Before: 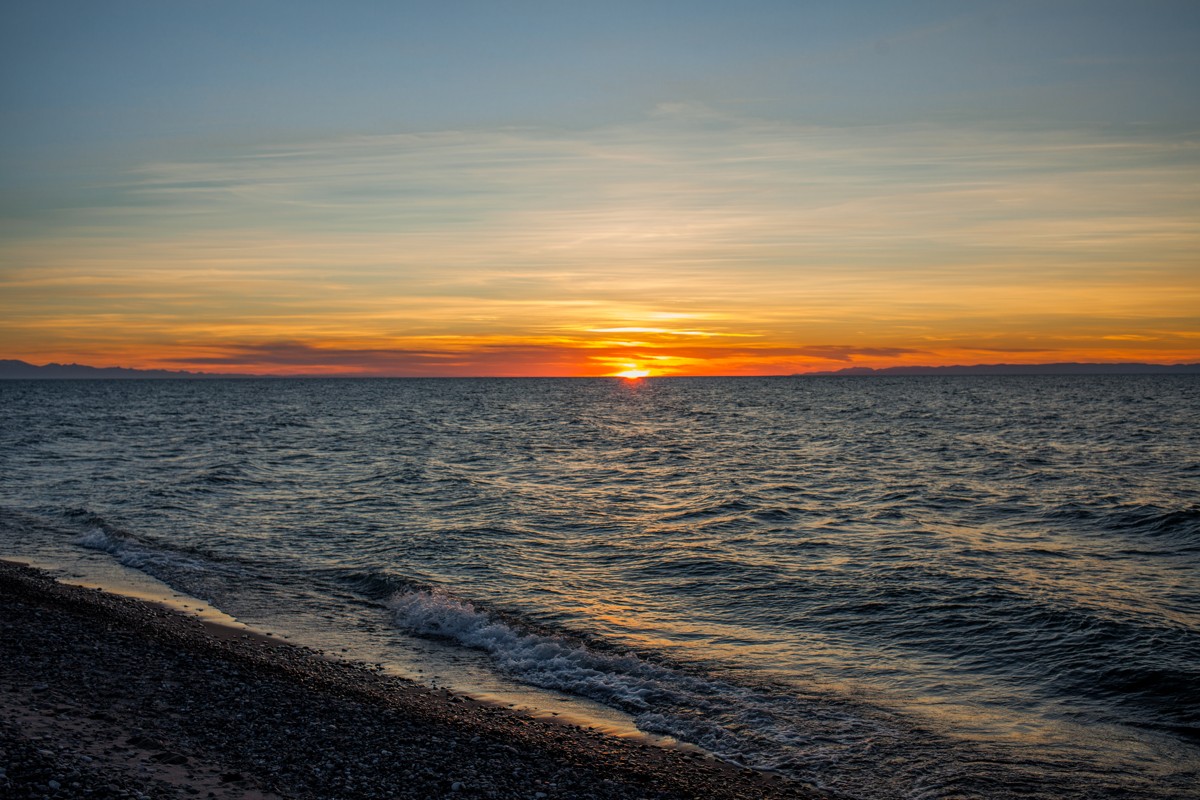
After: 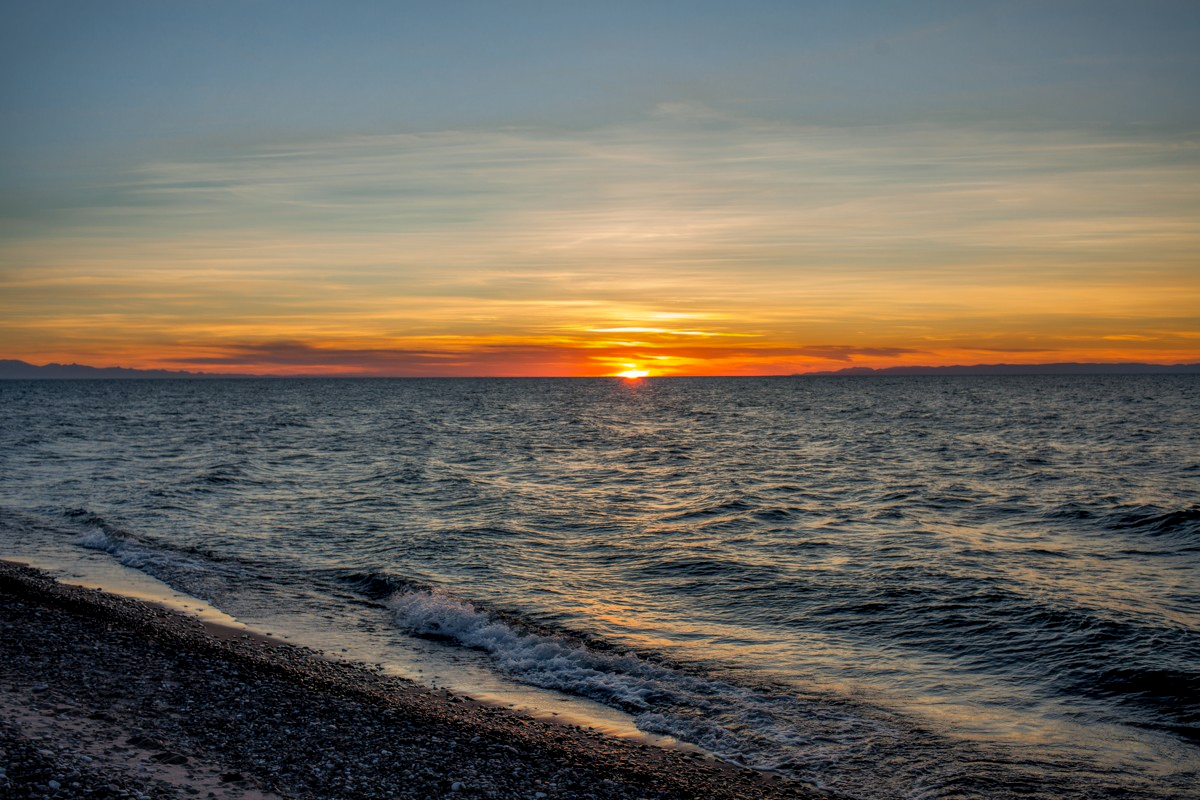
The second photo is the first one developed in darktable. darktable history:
contrast equalizer: y [[0.514, 0.573, 0.581, 0.508, 0.5, 0.5], [0.5 ×6], [0.5 ×6], [0 ×6], [0 ×6]]
shadows and highlights: on, module defaults
